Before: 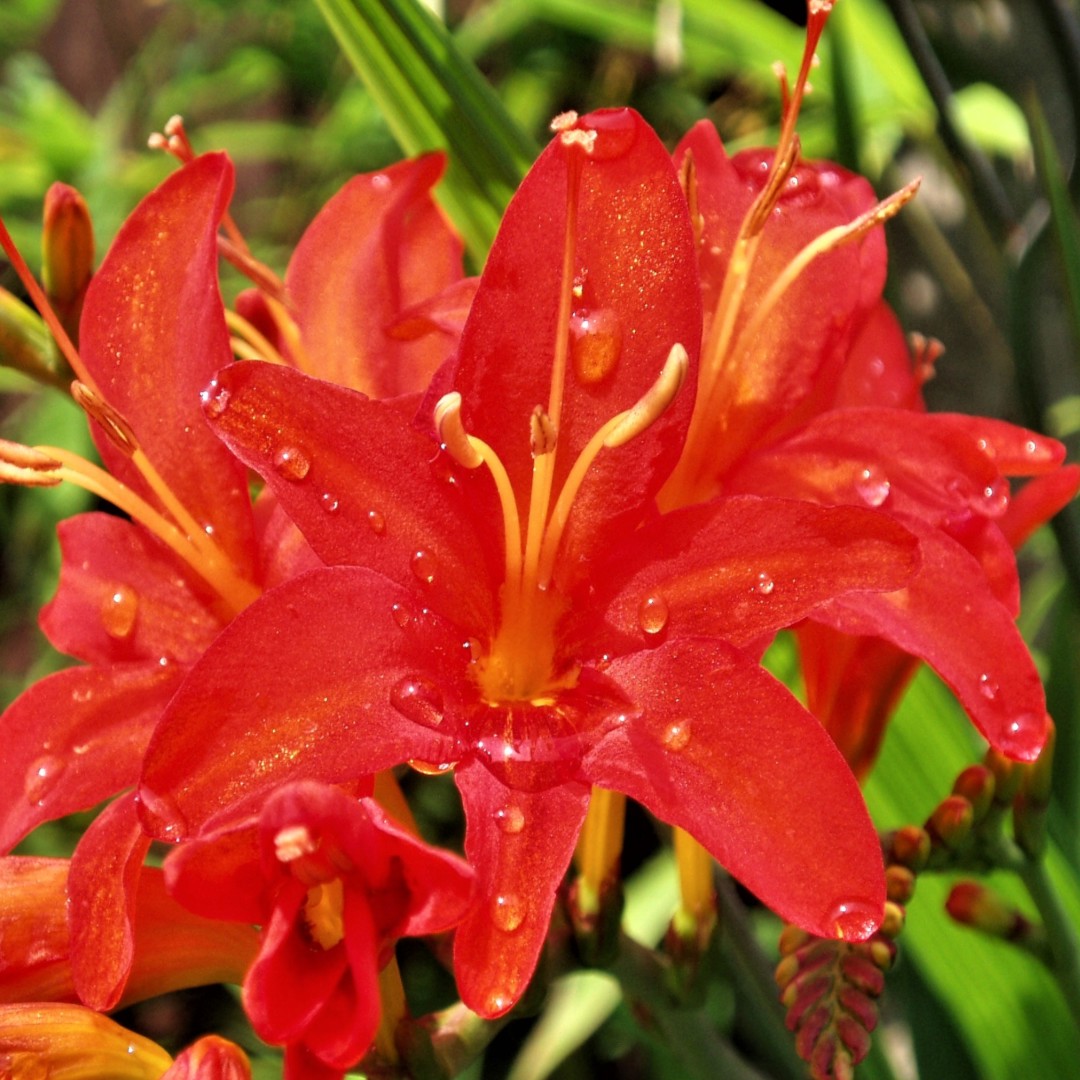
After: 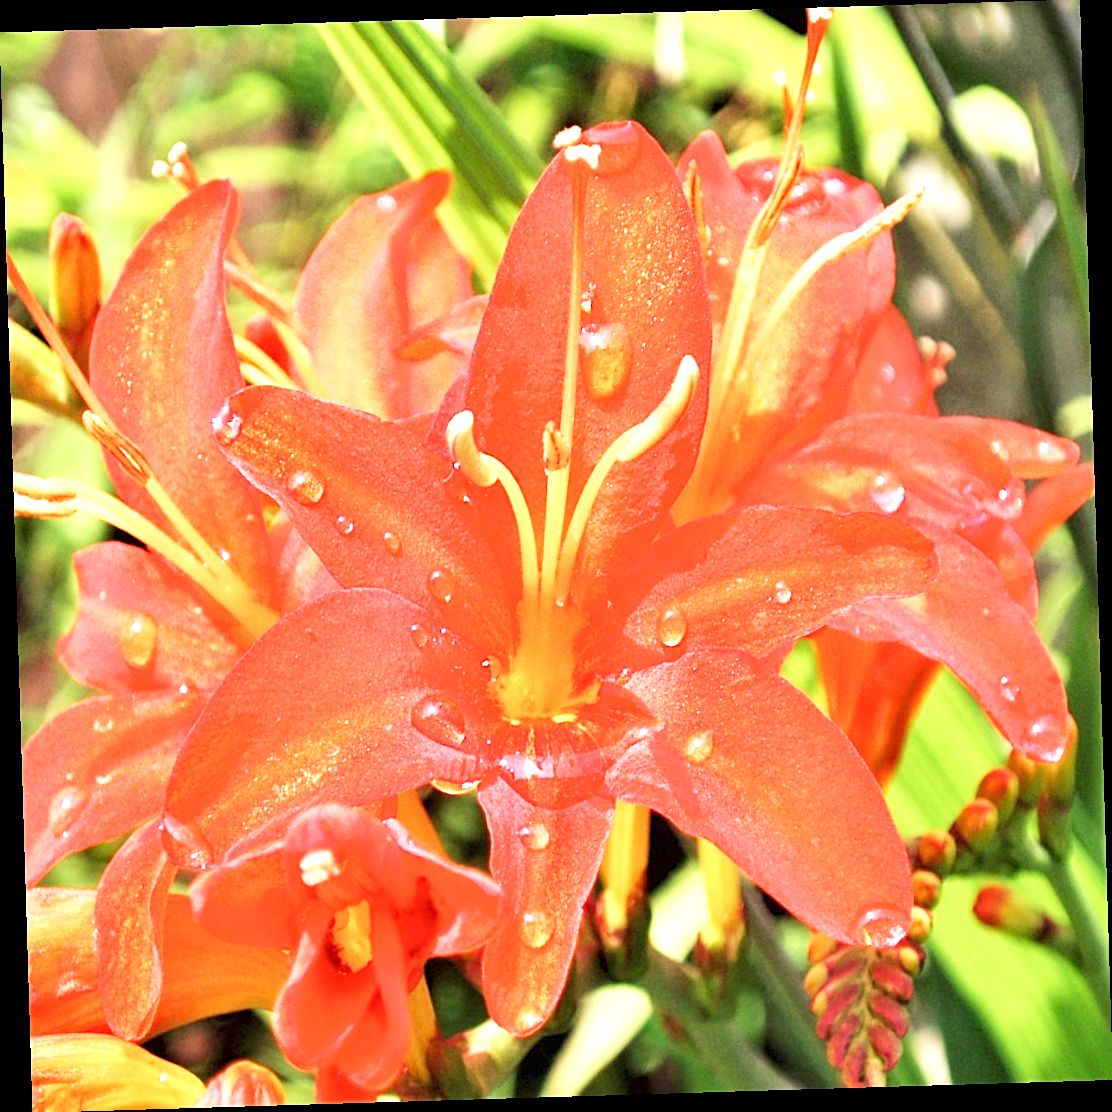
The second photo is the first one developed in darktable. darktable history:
sharpen: on, module defaults
base curve: curves: ch0 [(0, 0) (0.204, 0.334) (0.55, 0.733) (1, 1)], preserve colors none
exposure: exposure 1.5 EV, compensate highlight preservation false
rotate and perspective: rotation -1.75°, automatic cropping off
